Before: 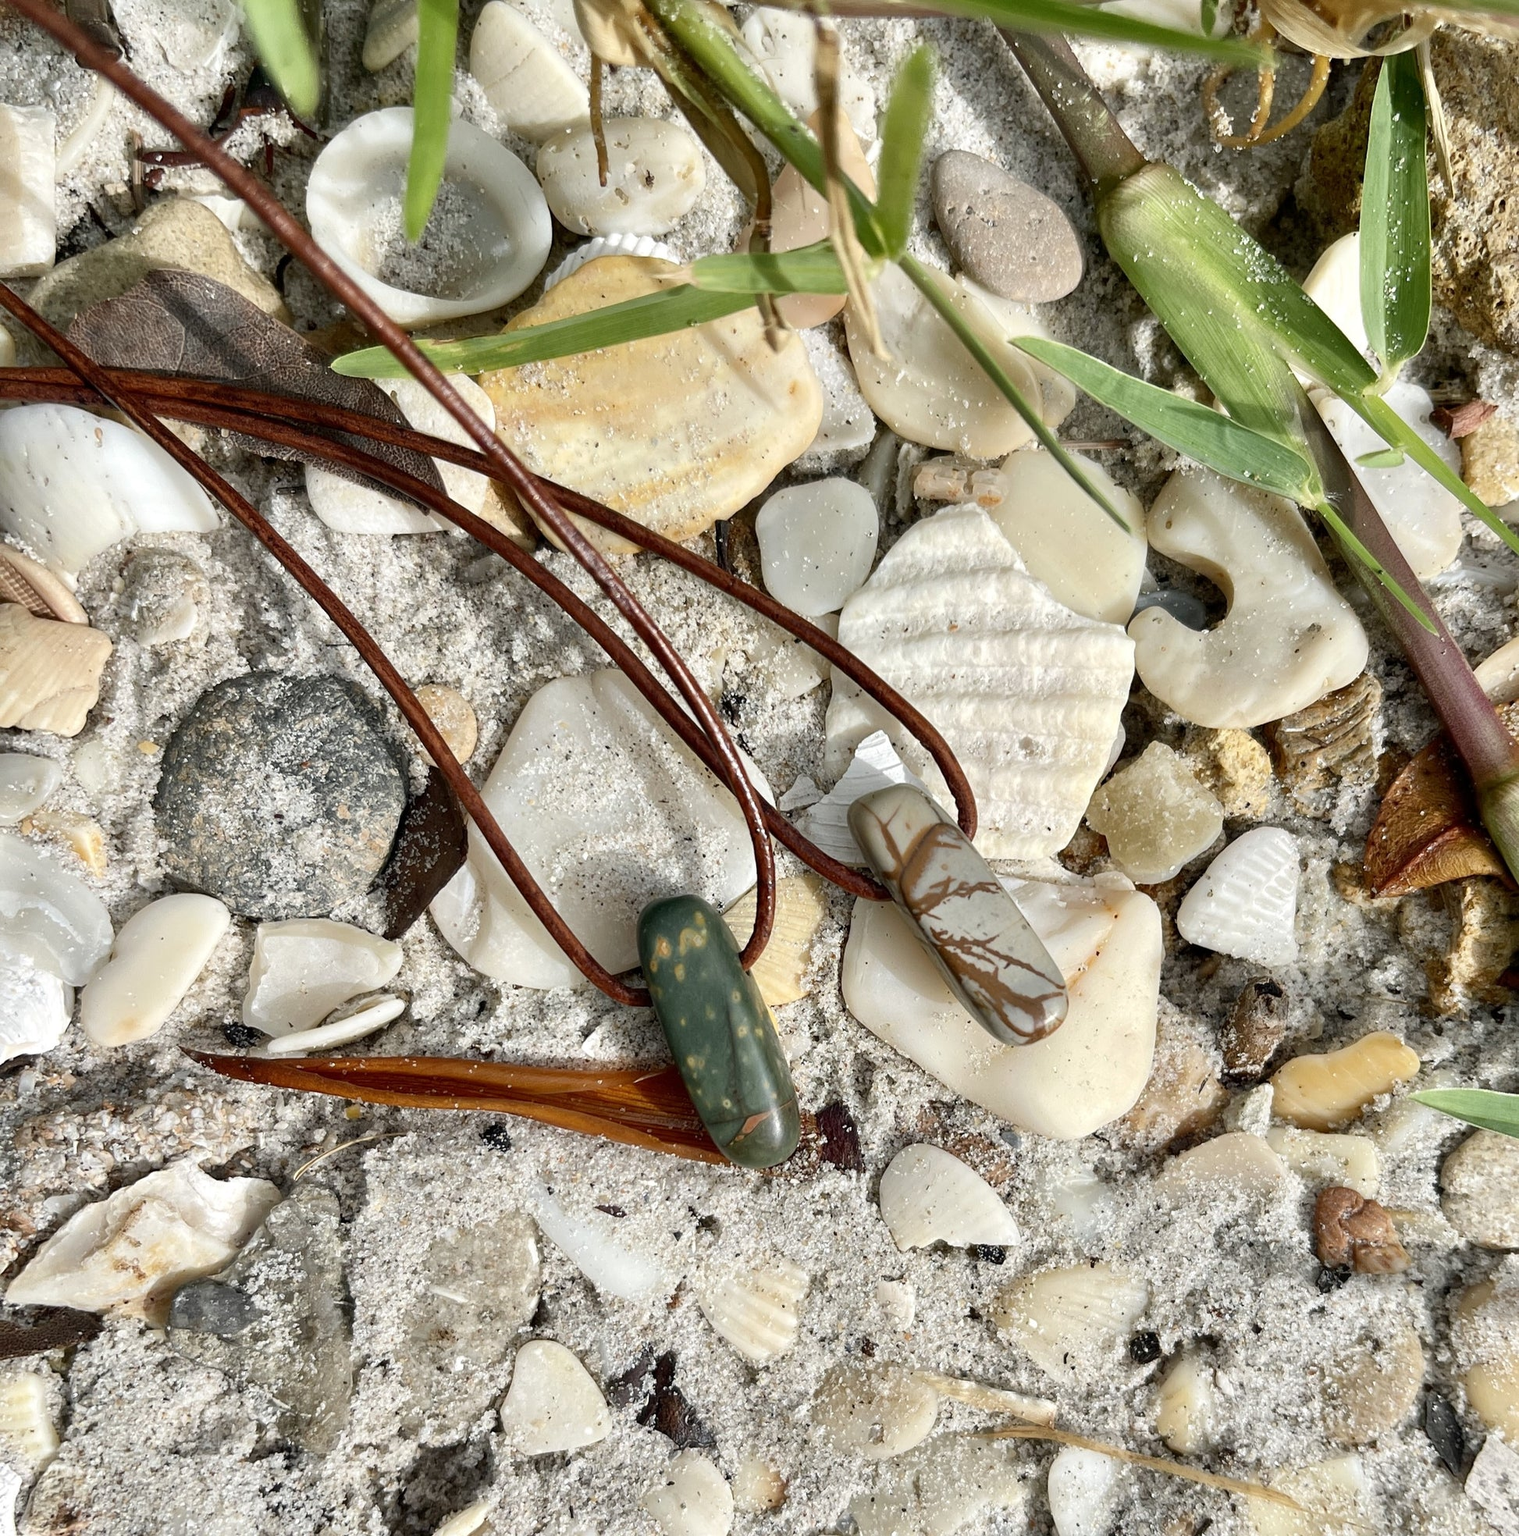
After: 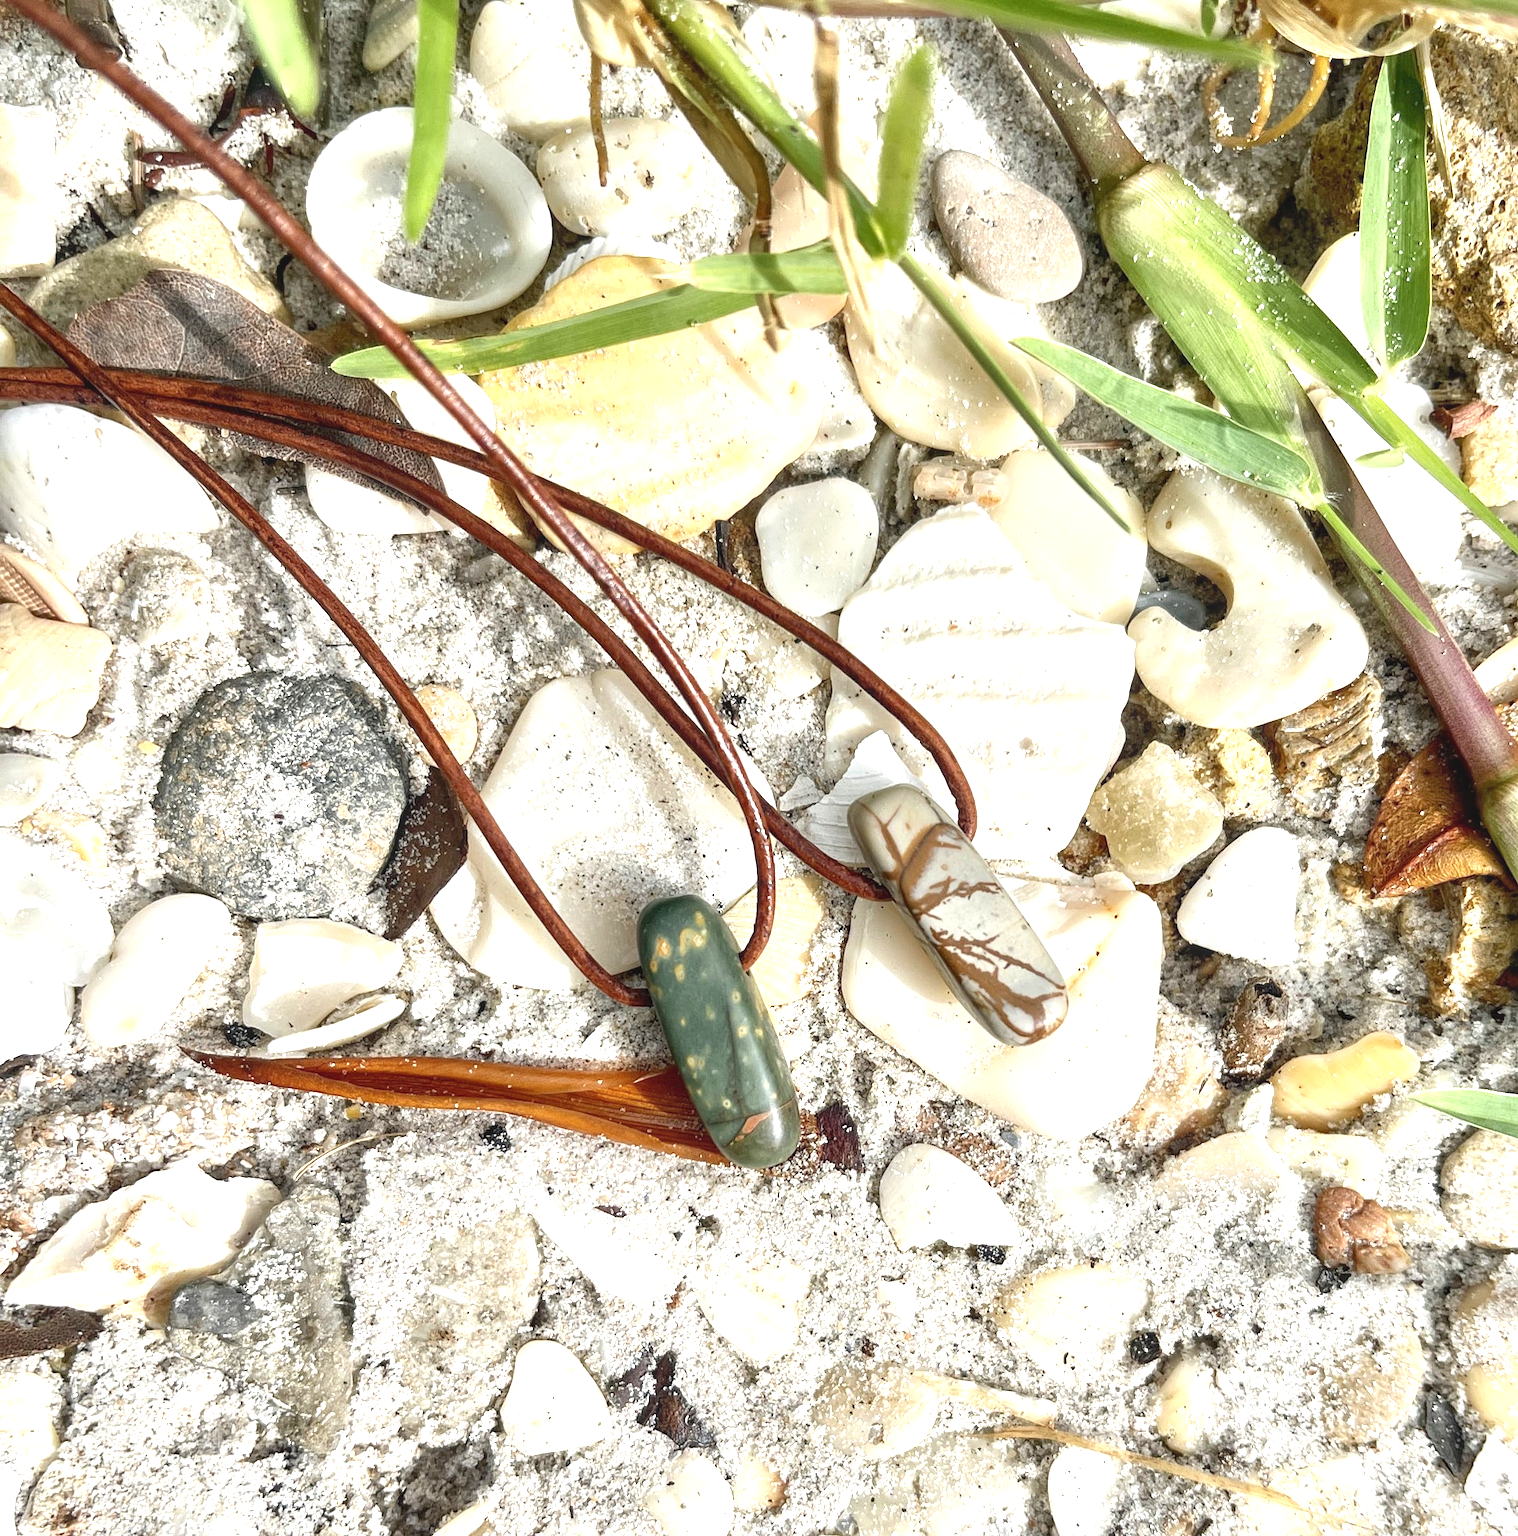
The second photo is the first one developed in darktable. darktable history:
local contrast: detail 110%
exposure: black level correction 0, exposure 1 EV, compensate exposure bias true, compensate highlight preservation false
